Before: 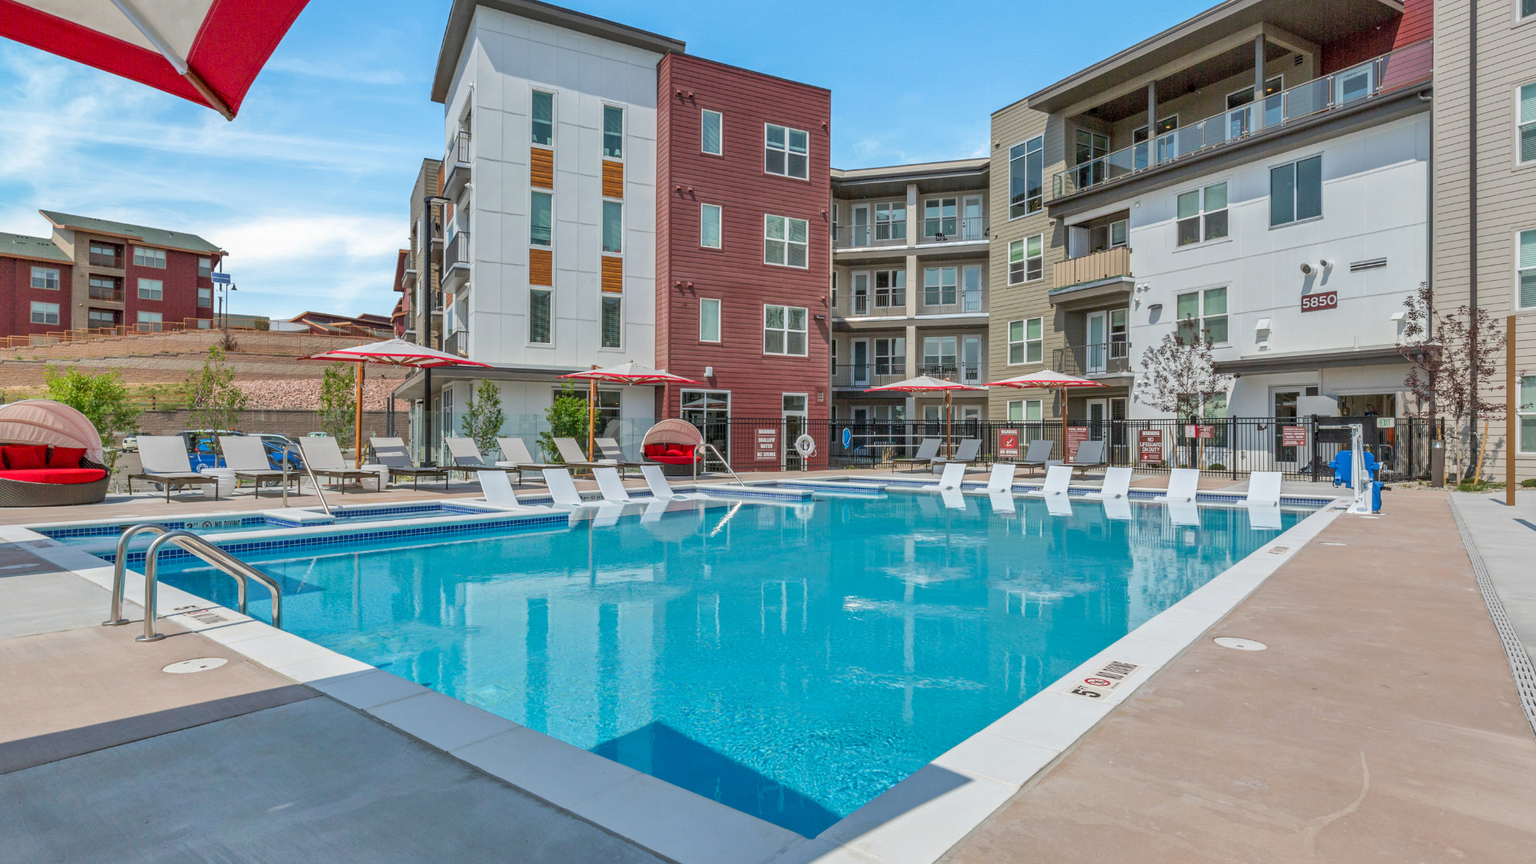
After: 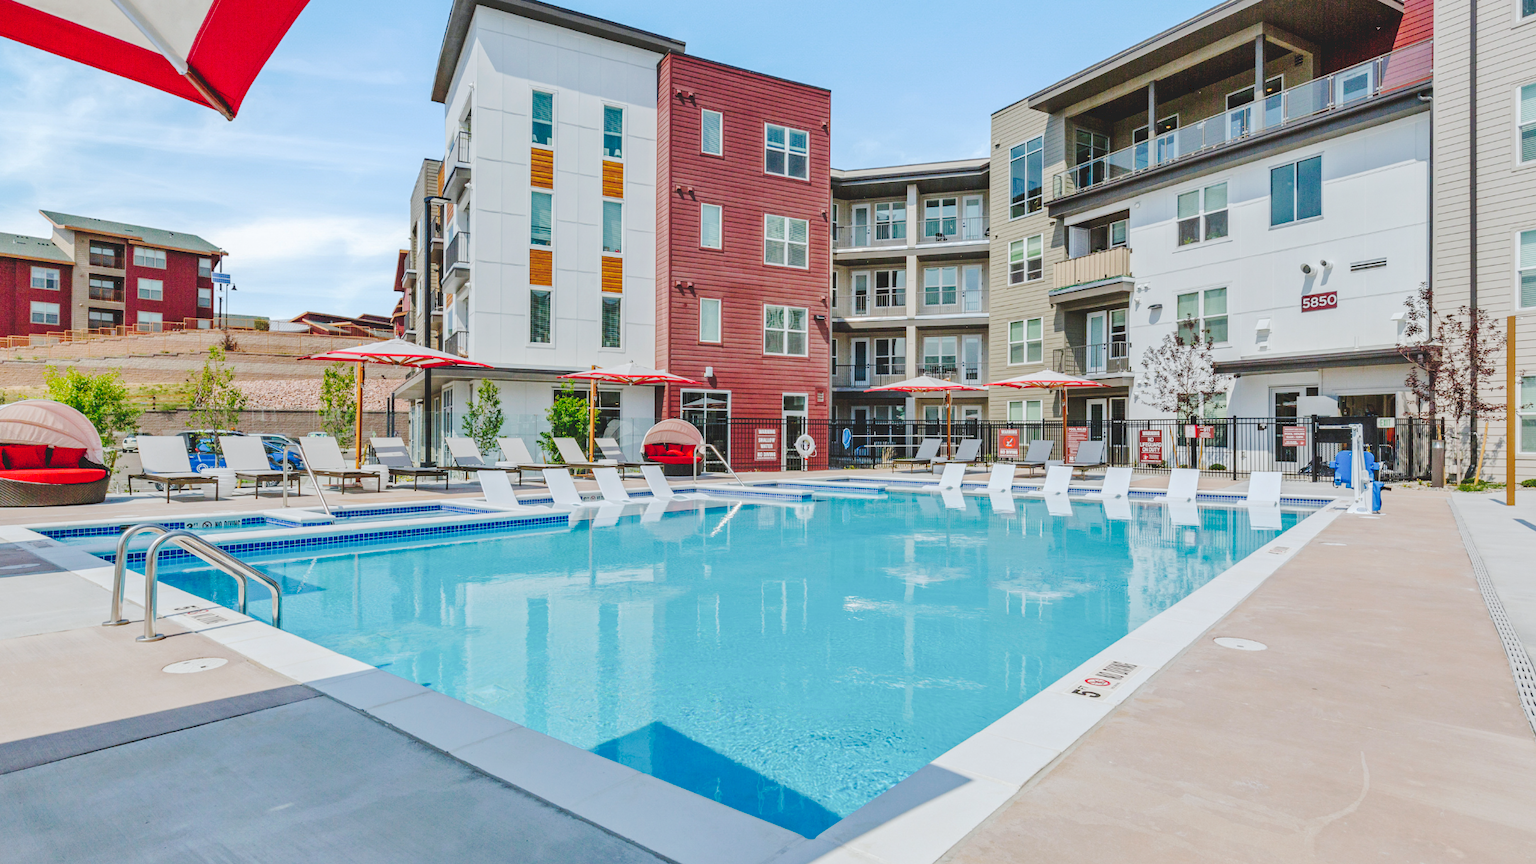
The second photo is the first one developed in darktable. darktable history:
local contrast: mode bilateral grid, contrast 100, coarseness 100, detail 91%, midtone range 0.2
tone curve: curves: ch0 [(0, 0) (0.003, 0.117) (0.011, 0.115) (0.025, 0.116) (0.044, 0.116) (0.069, 0.112) (0.1, 0.113) (0.136, 0.127) (0.177, 0.148) (0.224, 0.191) (0.277, 0.249) (0.335, 0.363) (0.399, 0.479) (0.468, 0.589) (0.543, 0.664) (0.623, 0.733) (0.709, 0.799) (0.801, 0.852) (0.898, 0.914) (1, 1)], preserve colors none
white balance: red 0.982, blue 1.018
